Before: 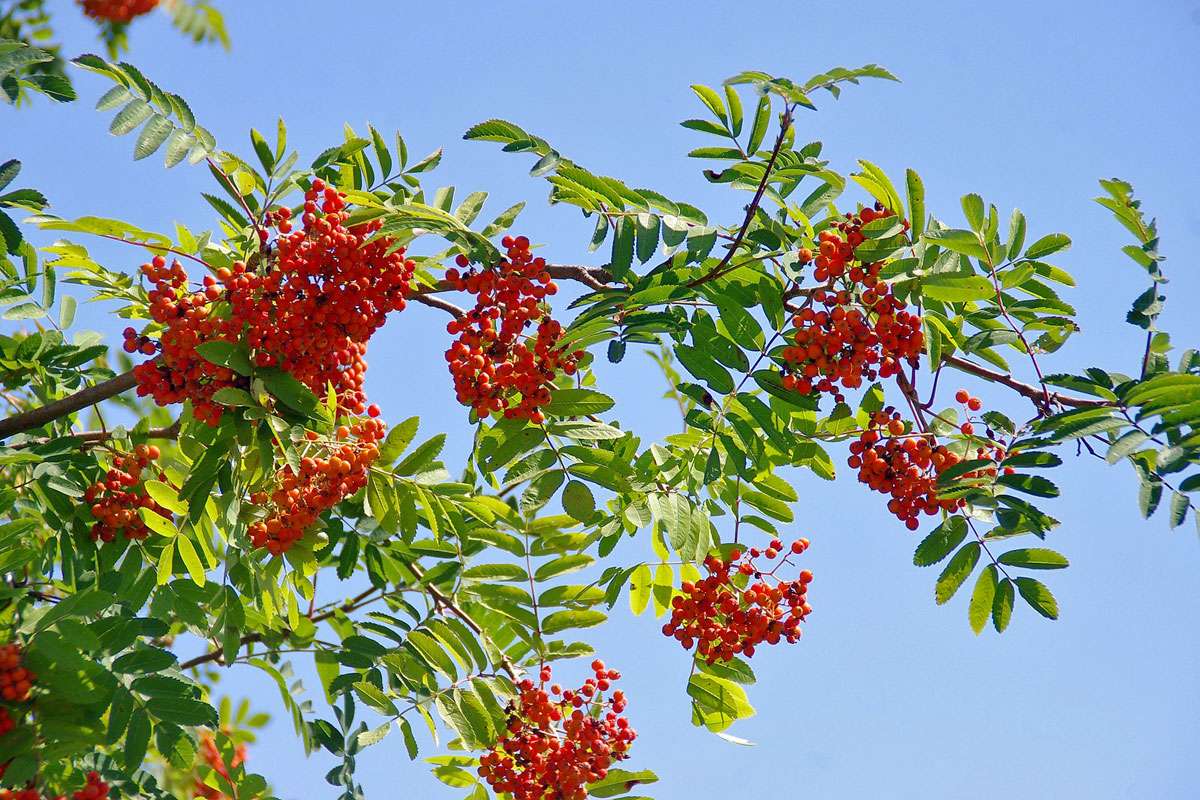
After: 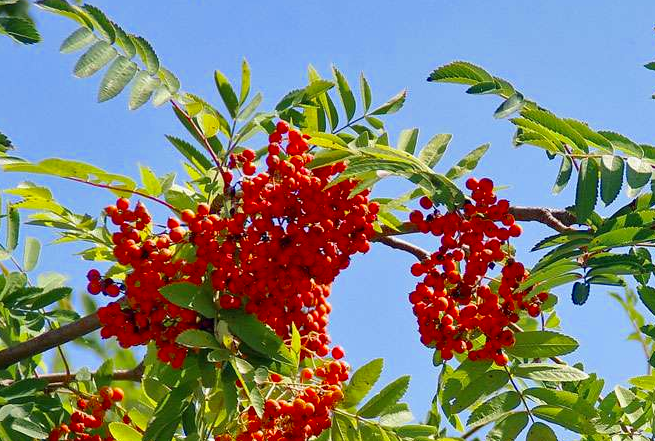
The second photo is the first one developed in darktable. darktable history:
crop and rotate: left 3.059%, top 7.452%, right 42.328%, bottom 37.314%
color calibration: output colorfulness [0, 0.315, 0, 0], illuminant same as pipeline (D50), adaptation none (bypass), x 0.333, y 0.334, temperature 5022.29 K, saturation algorithm version 1 (2020)
